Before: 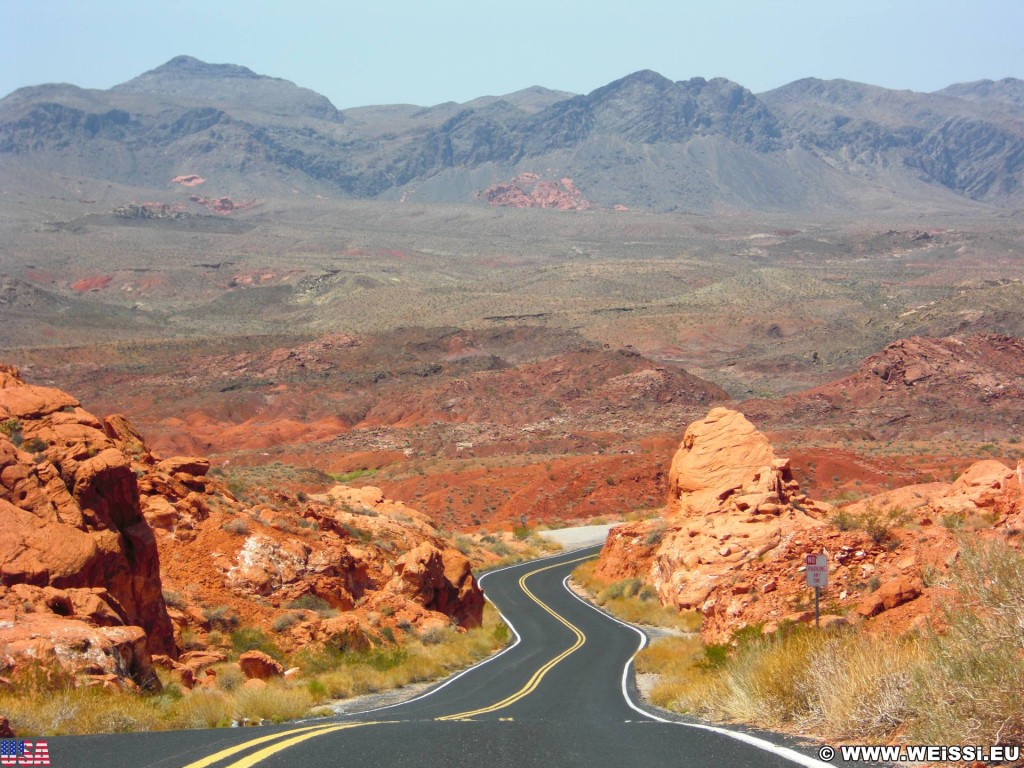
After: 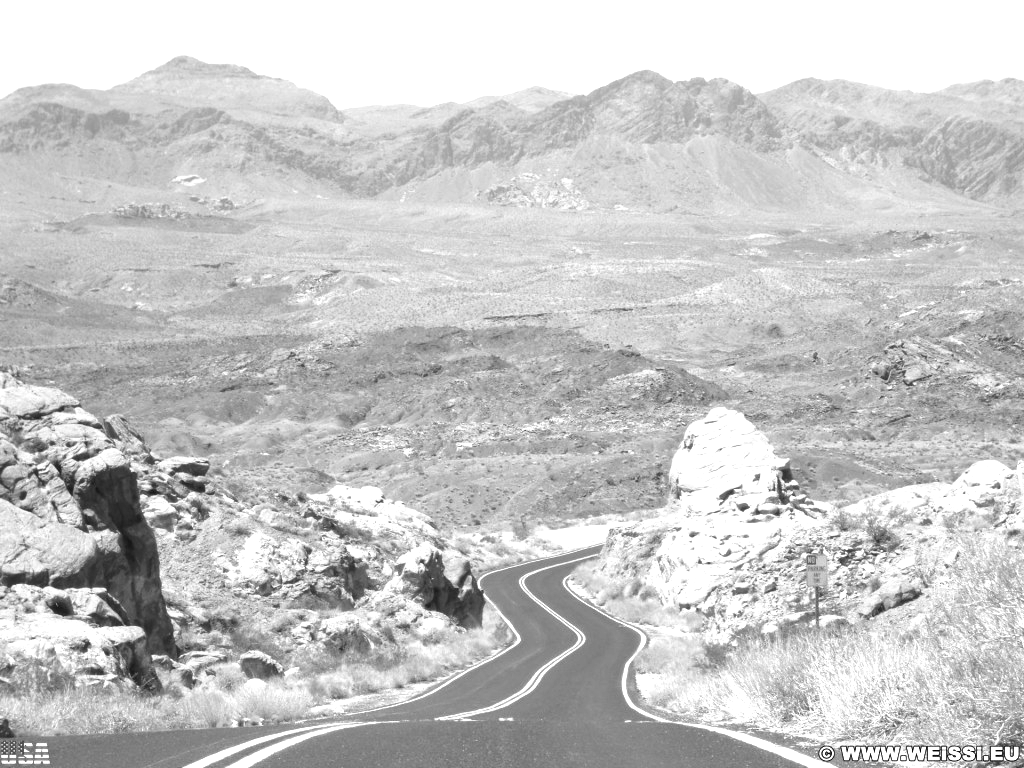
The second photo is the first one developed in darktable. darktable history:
exposure: exposure 1.2 EV, compensate highlight preservation false
monochrome: a 32, b 64, size 2.3
